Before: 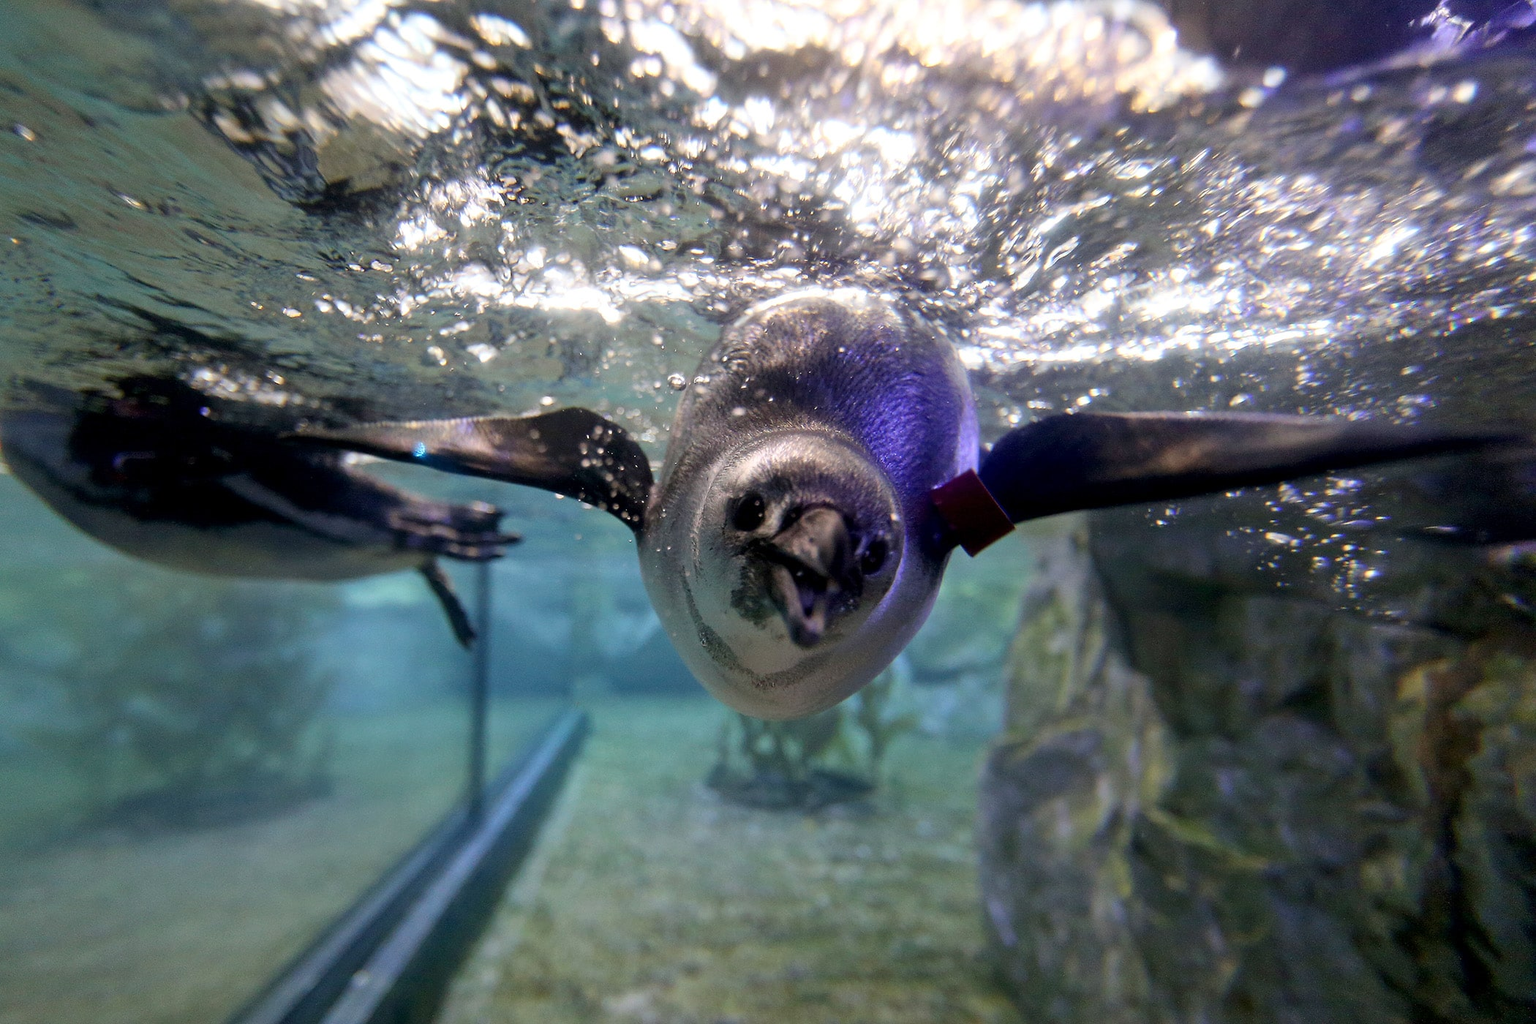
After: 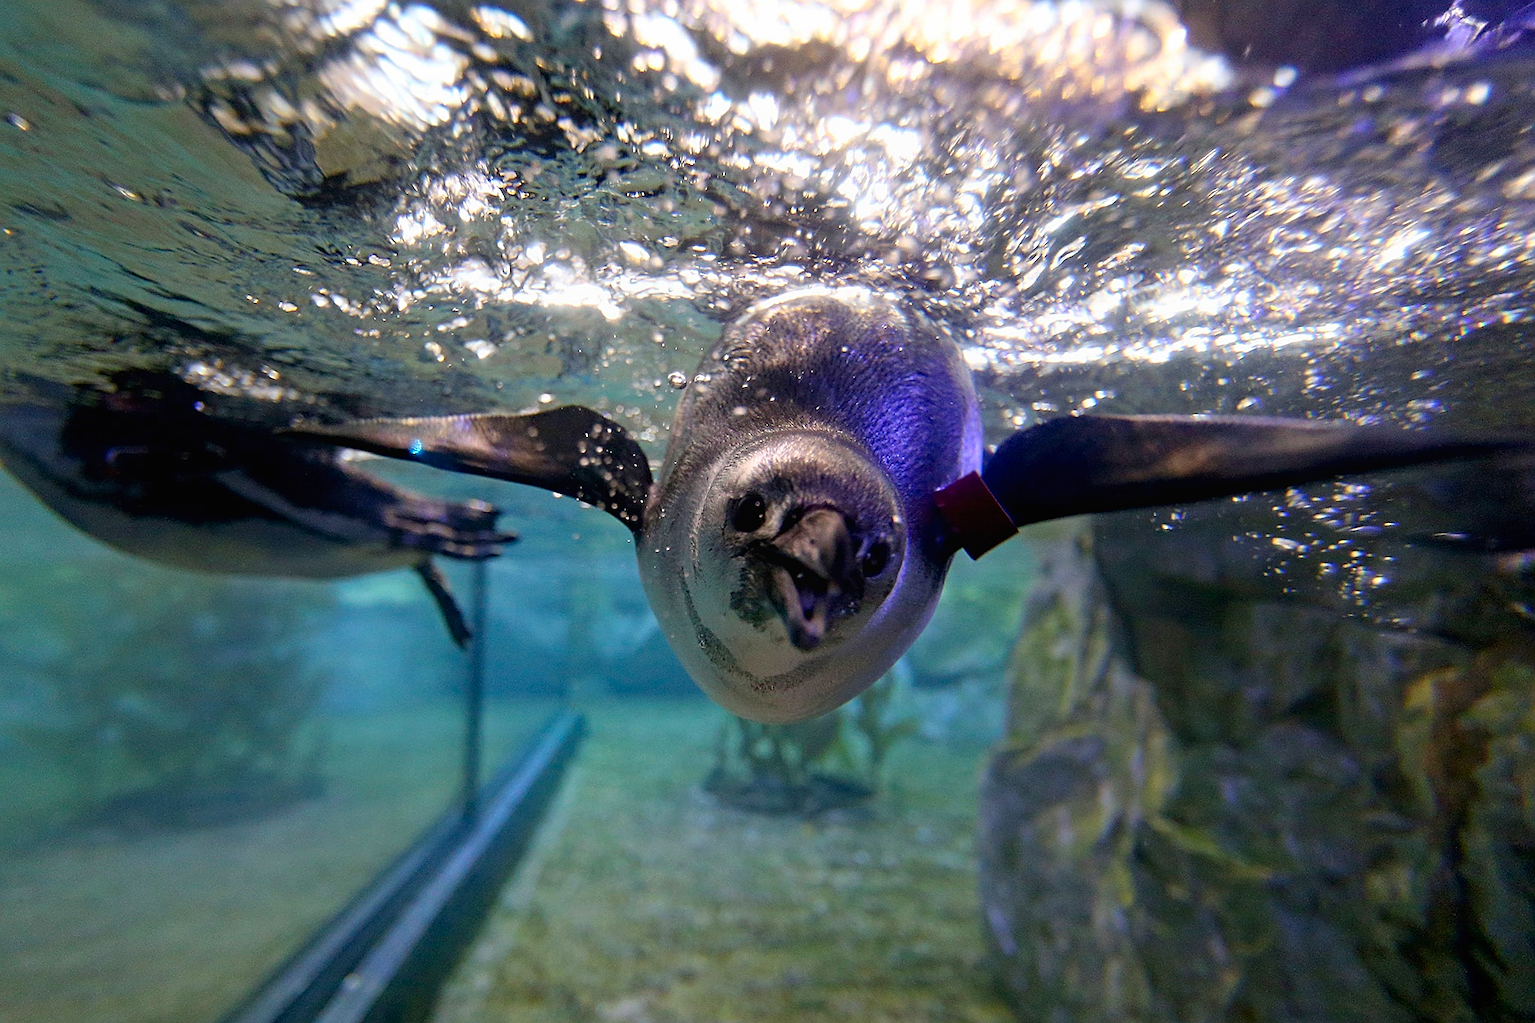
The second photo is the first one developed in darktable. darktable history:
sharpen: on, module defaults
crop and rotate: angle -0.489°
contrast brightness saturation: saturation 0.176
local contrast: mode bilateral grid, contrast 100, coarseness 100, detail 91%, midtone range 0.2
haze removal: compatibility mode true, adaptive false
